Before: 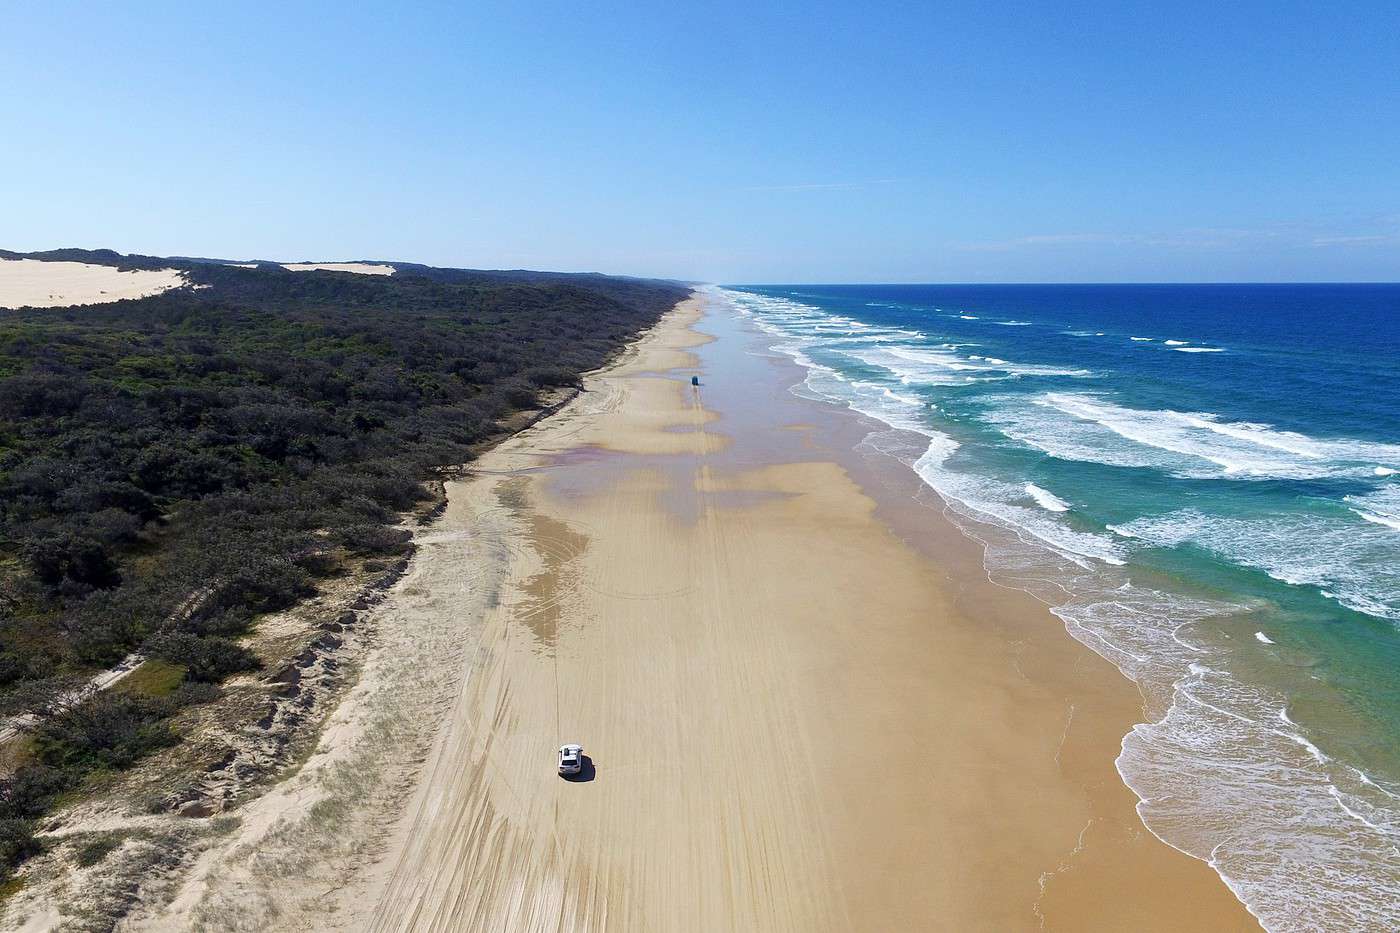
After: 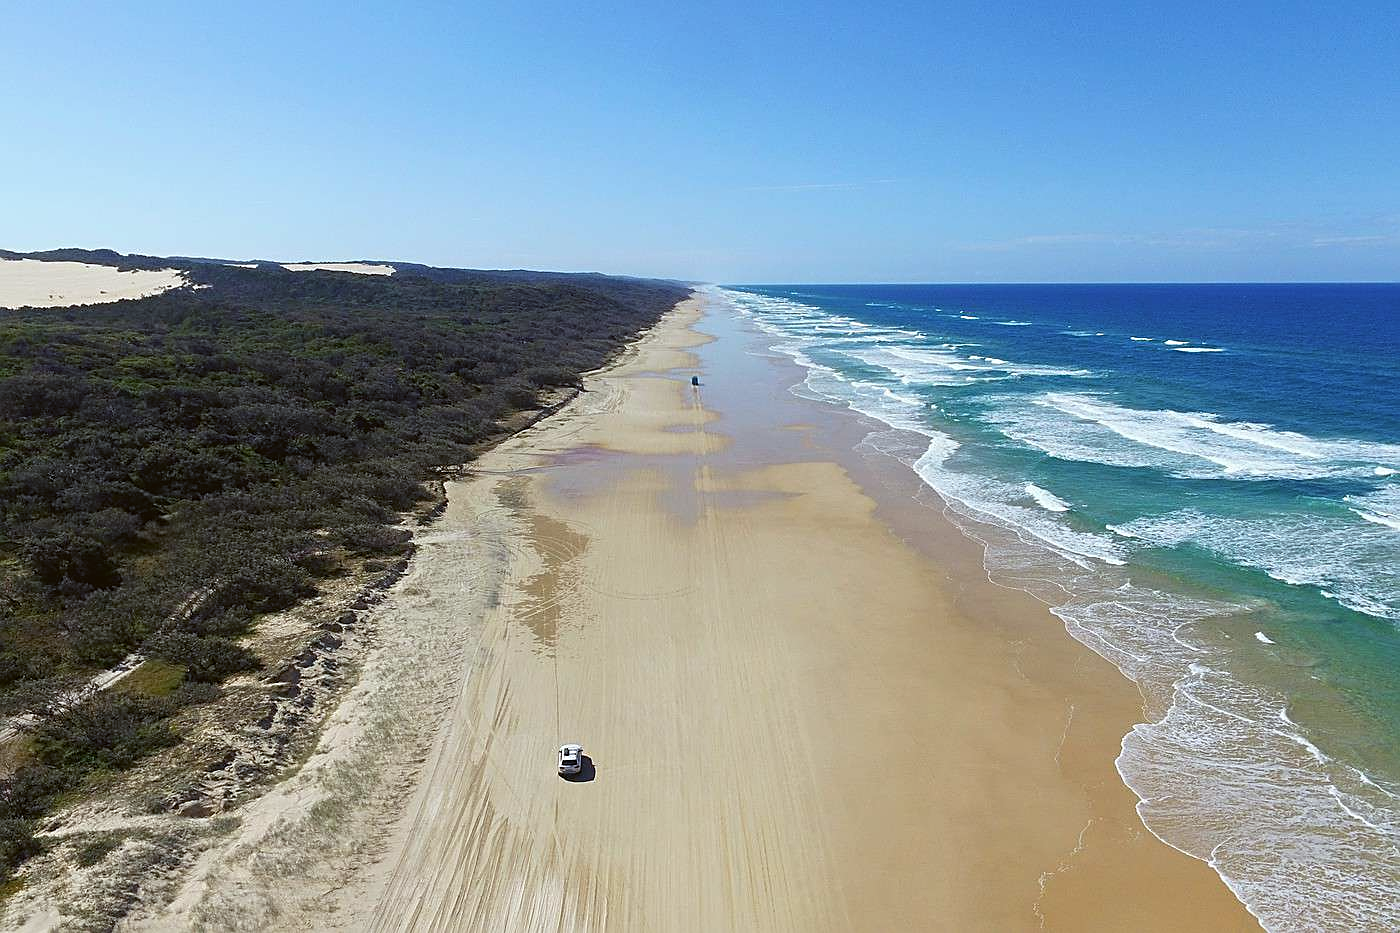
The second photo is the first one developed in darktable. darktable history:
color balance: lift [1.004, 1.002, 1.002, 0.998], gamma [1, 1.007, 1.002, 0.993], gain [1, 0.977, 1.013, 1.023], contrast -3.64%
sharpen: on, module defaults
